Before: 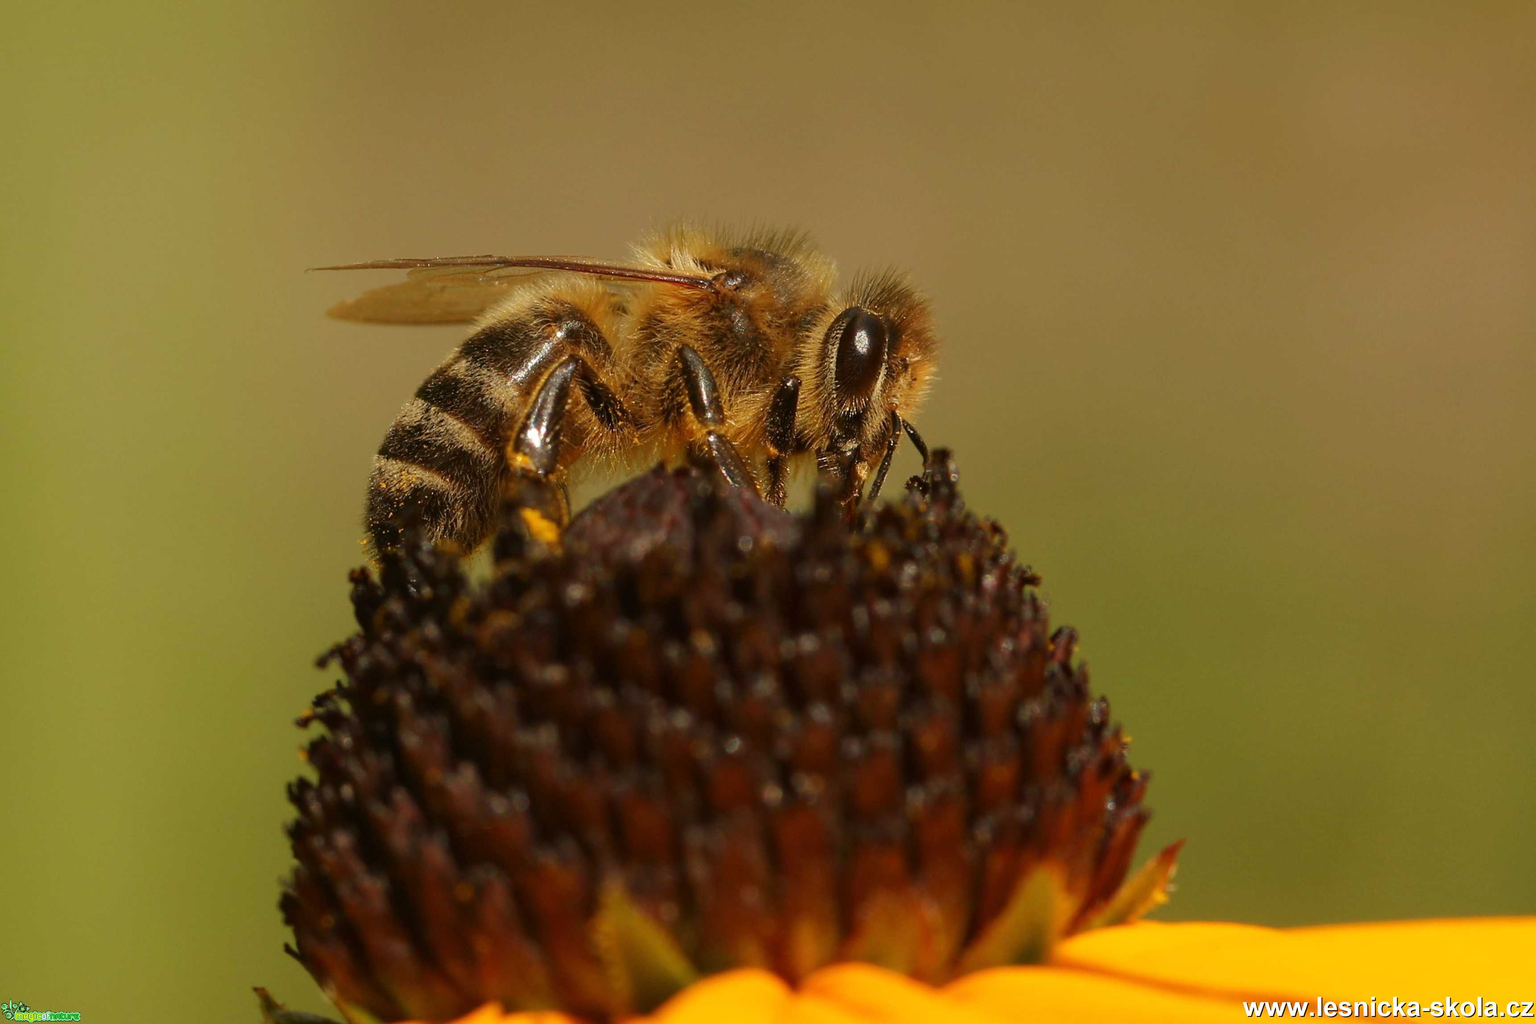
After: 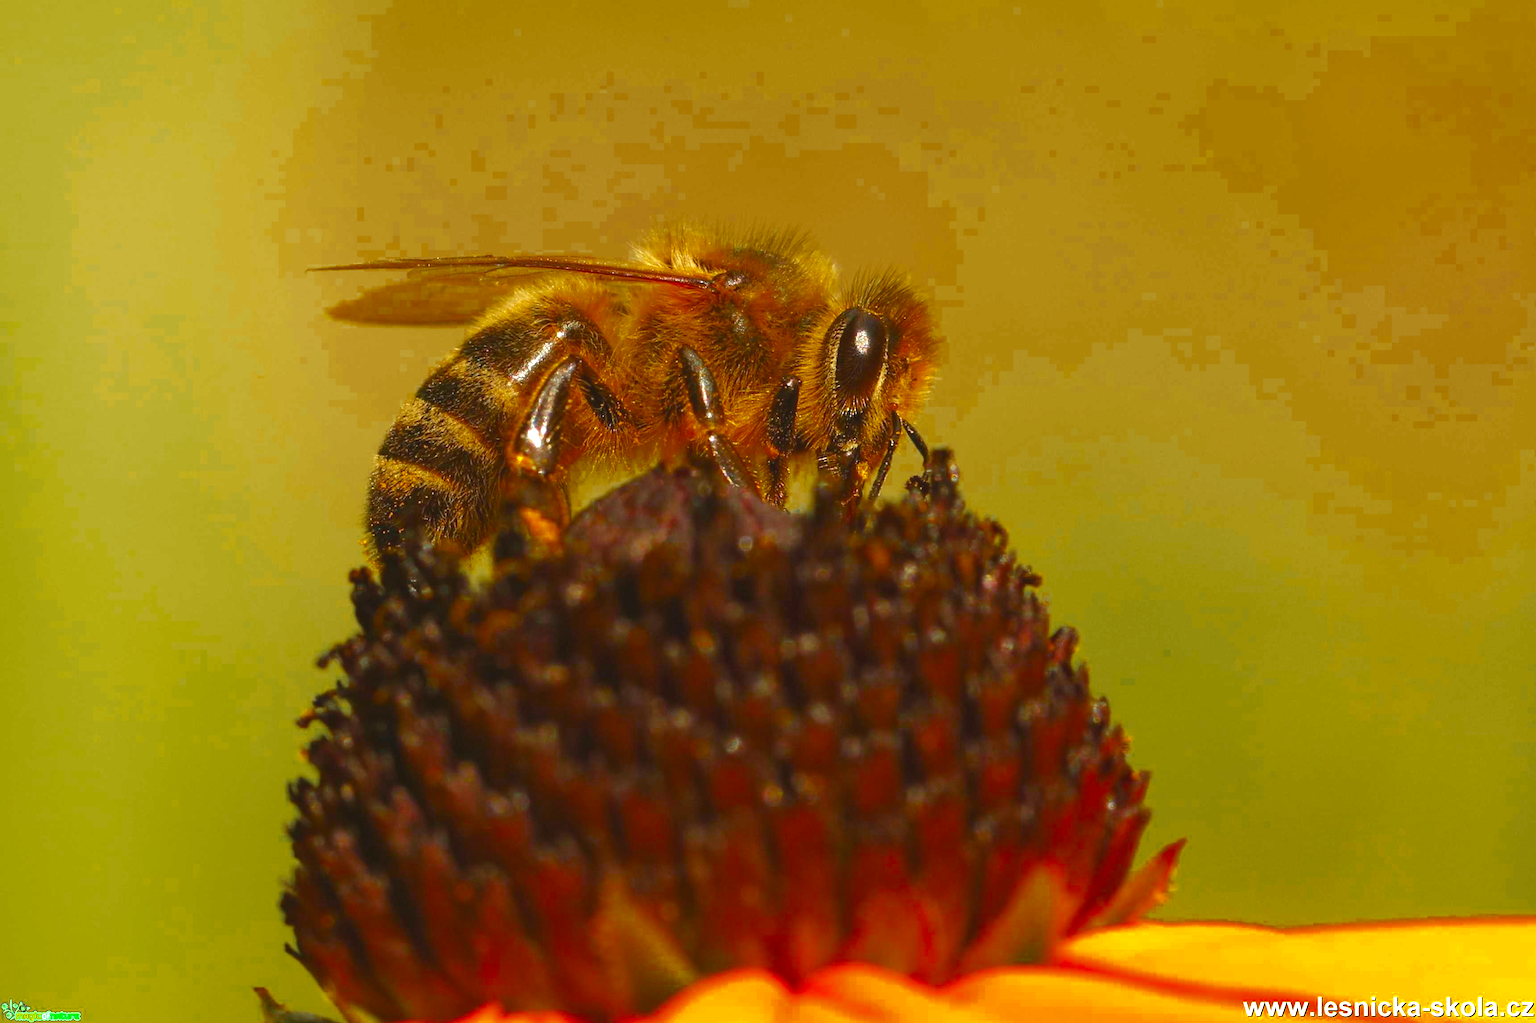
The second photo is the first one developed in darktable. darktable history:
color balance rgb: global offset › luminance 0.273%, global offset › hue 170.23°, perceptual saturation grading › global saturation 10.13%, perceptual brilliance grading › global brilliance 18.483%, global vibrance 9.428%
contrast brightness saturation: brightness 0.089, saturation 0.193
color zones: curves: ch0 [(0.11, 0.396) (0.195, 0.36) (0.25, 0.5) (0.303, 0.412) (0.357, 0.544) (0.75, 0.5) (0.967, 0.328)]; ch1 [(0, 0.468) (0.112, 0.512) (0.202, 0.6) (0.25, 0.5) (0.307, 0.352) (0.357, 0.544) (0.75, 0.5) (0.963, 0.524)]
